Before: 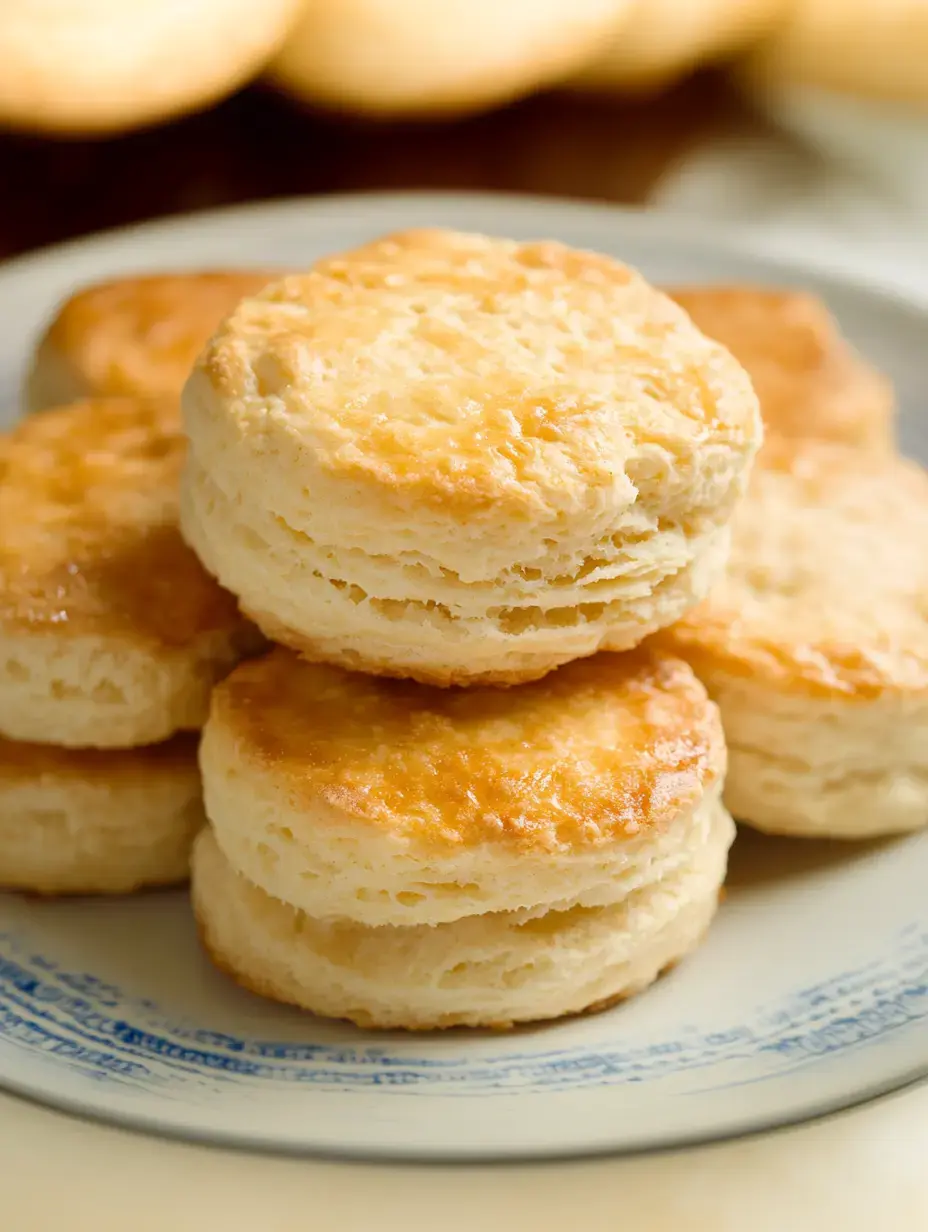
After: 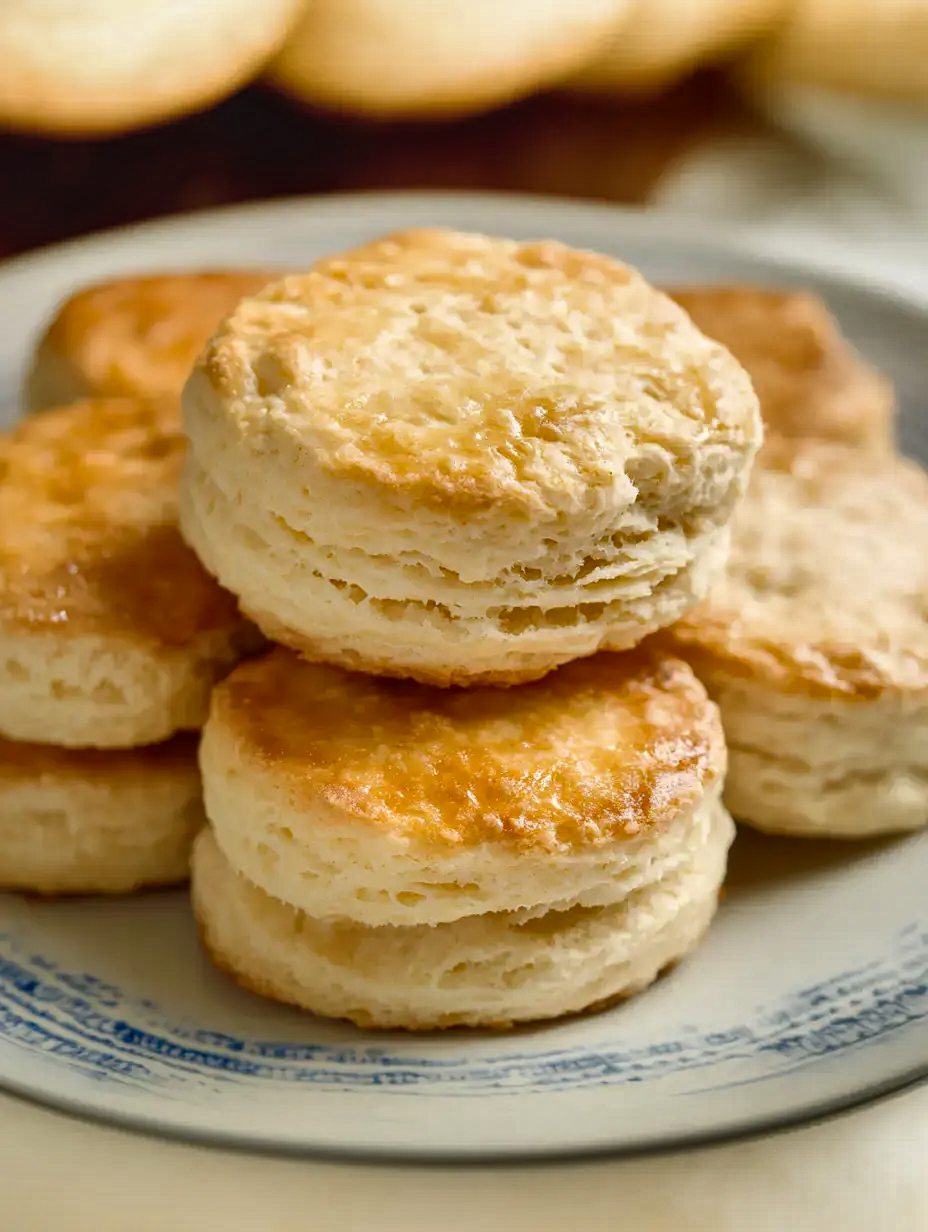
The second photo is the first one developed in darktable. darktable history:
shadows and highlights: shadows 59.48, highlights -60.24, highlights color adjustment 0.833%, soften with gaussian
local contrast: on, module defaults
